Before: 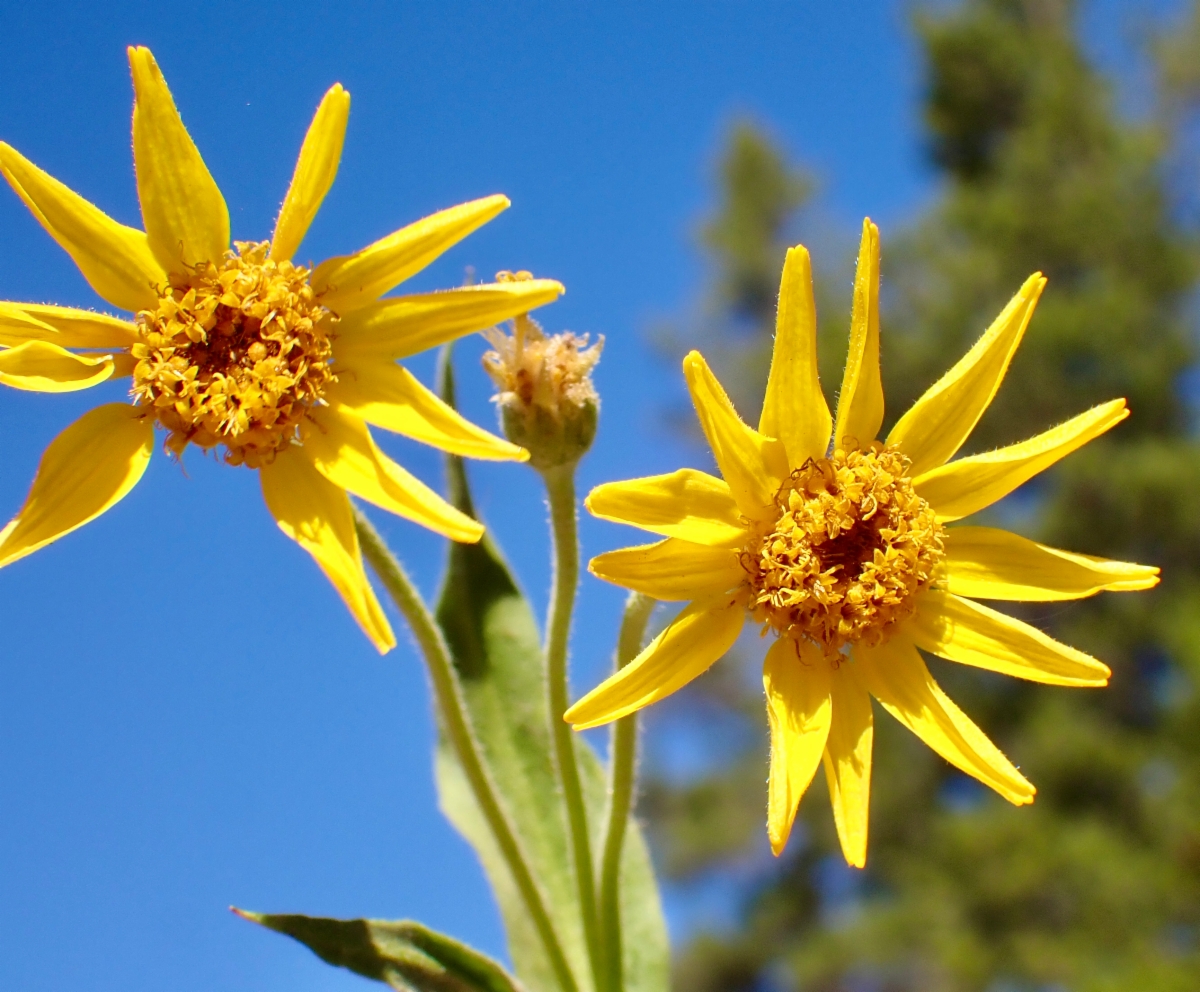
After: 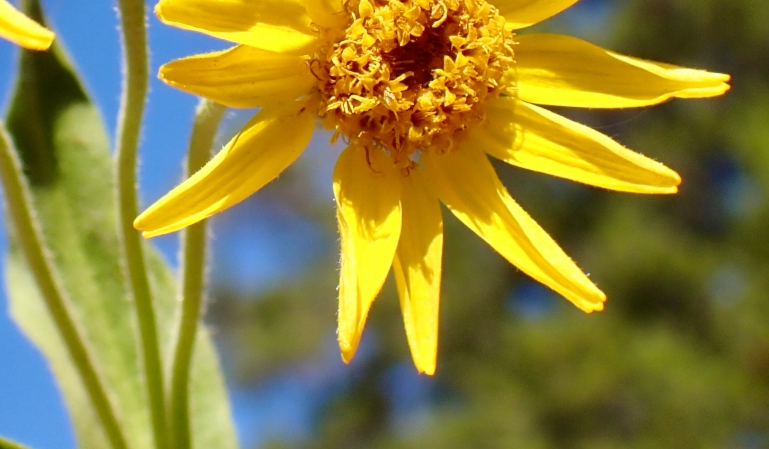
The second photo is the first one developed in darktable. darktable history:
crop and rotate: left 35.853%, top 49.876%, bottom 4.833%
